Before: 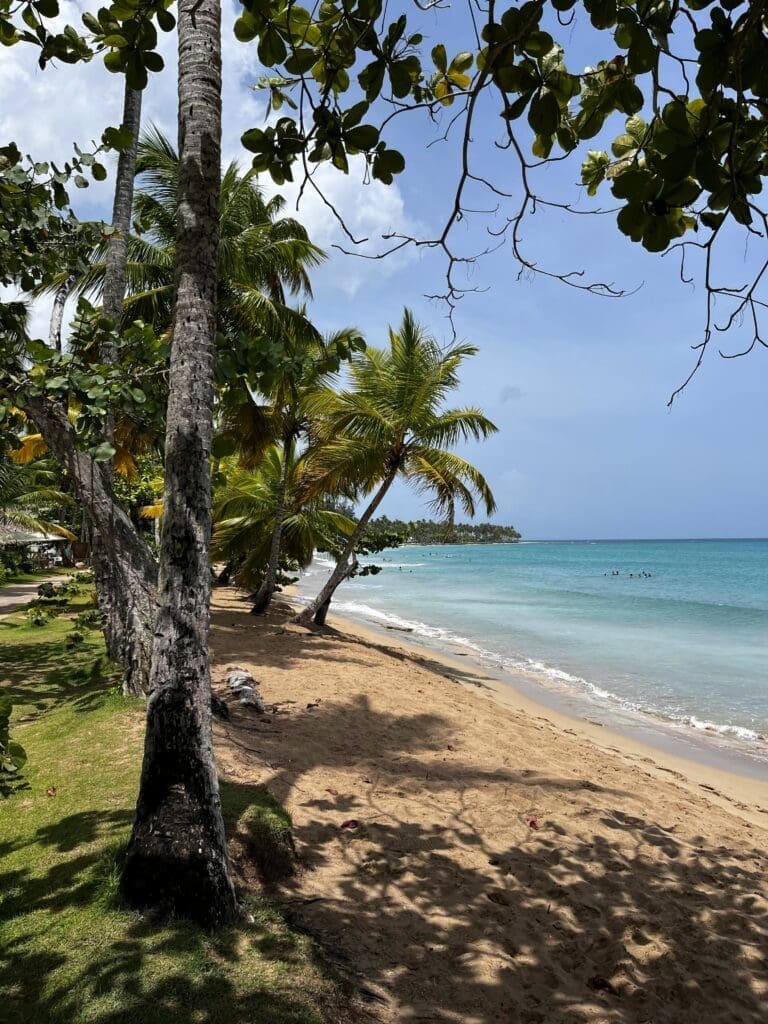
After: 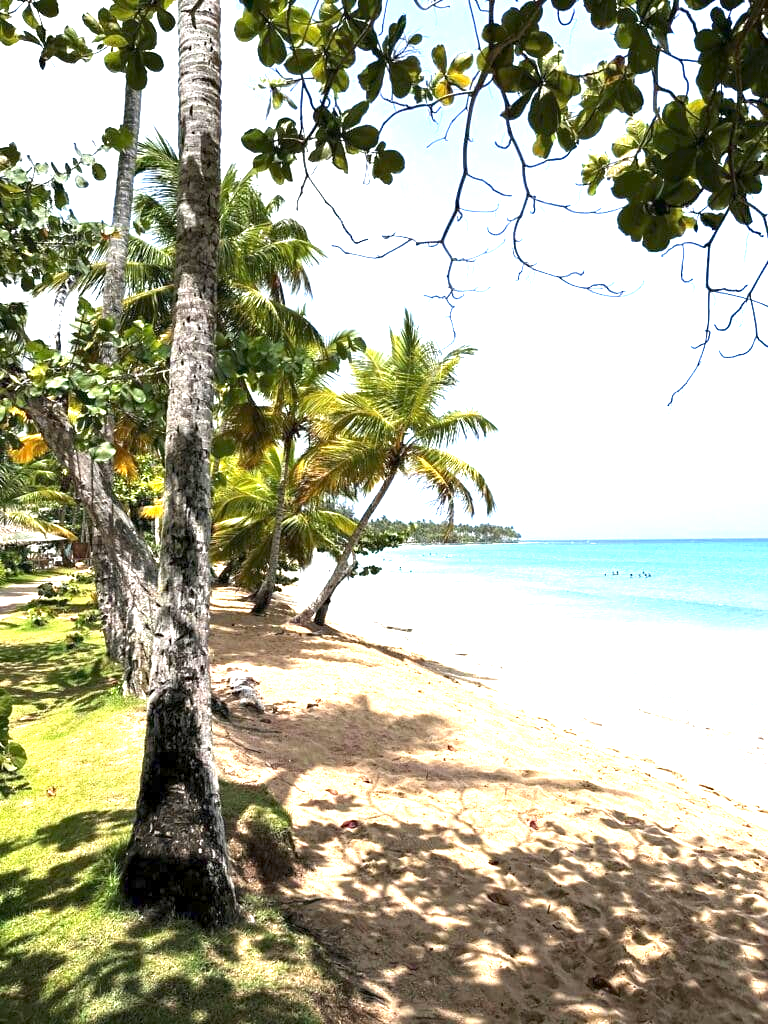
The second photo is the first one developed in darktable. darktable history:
exposure: exposure 1.989 EV, compensate highlight preservation false
